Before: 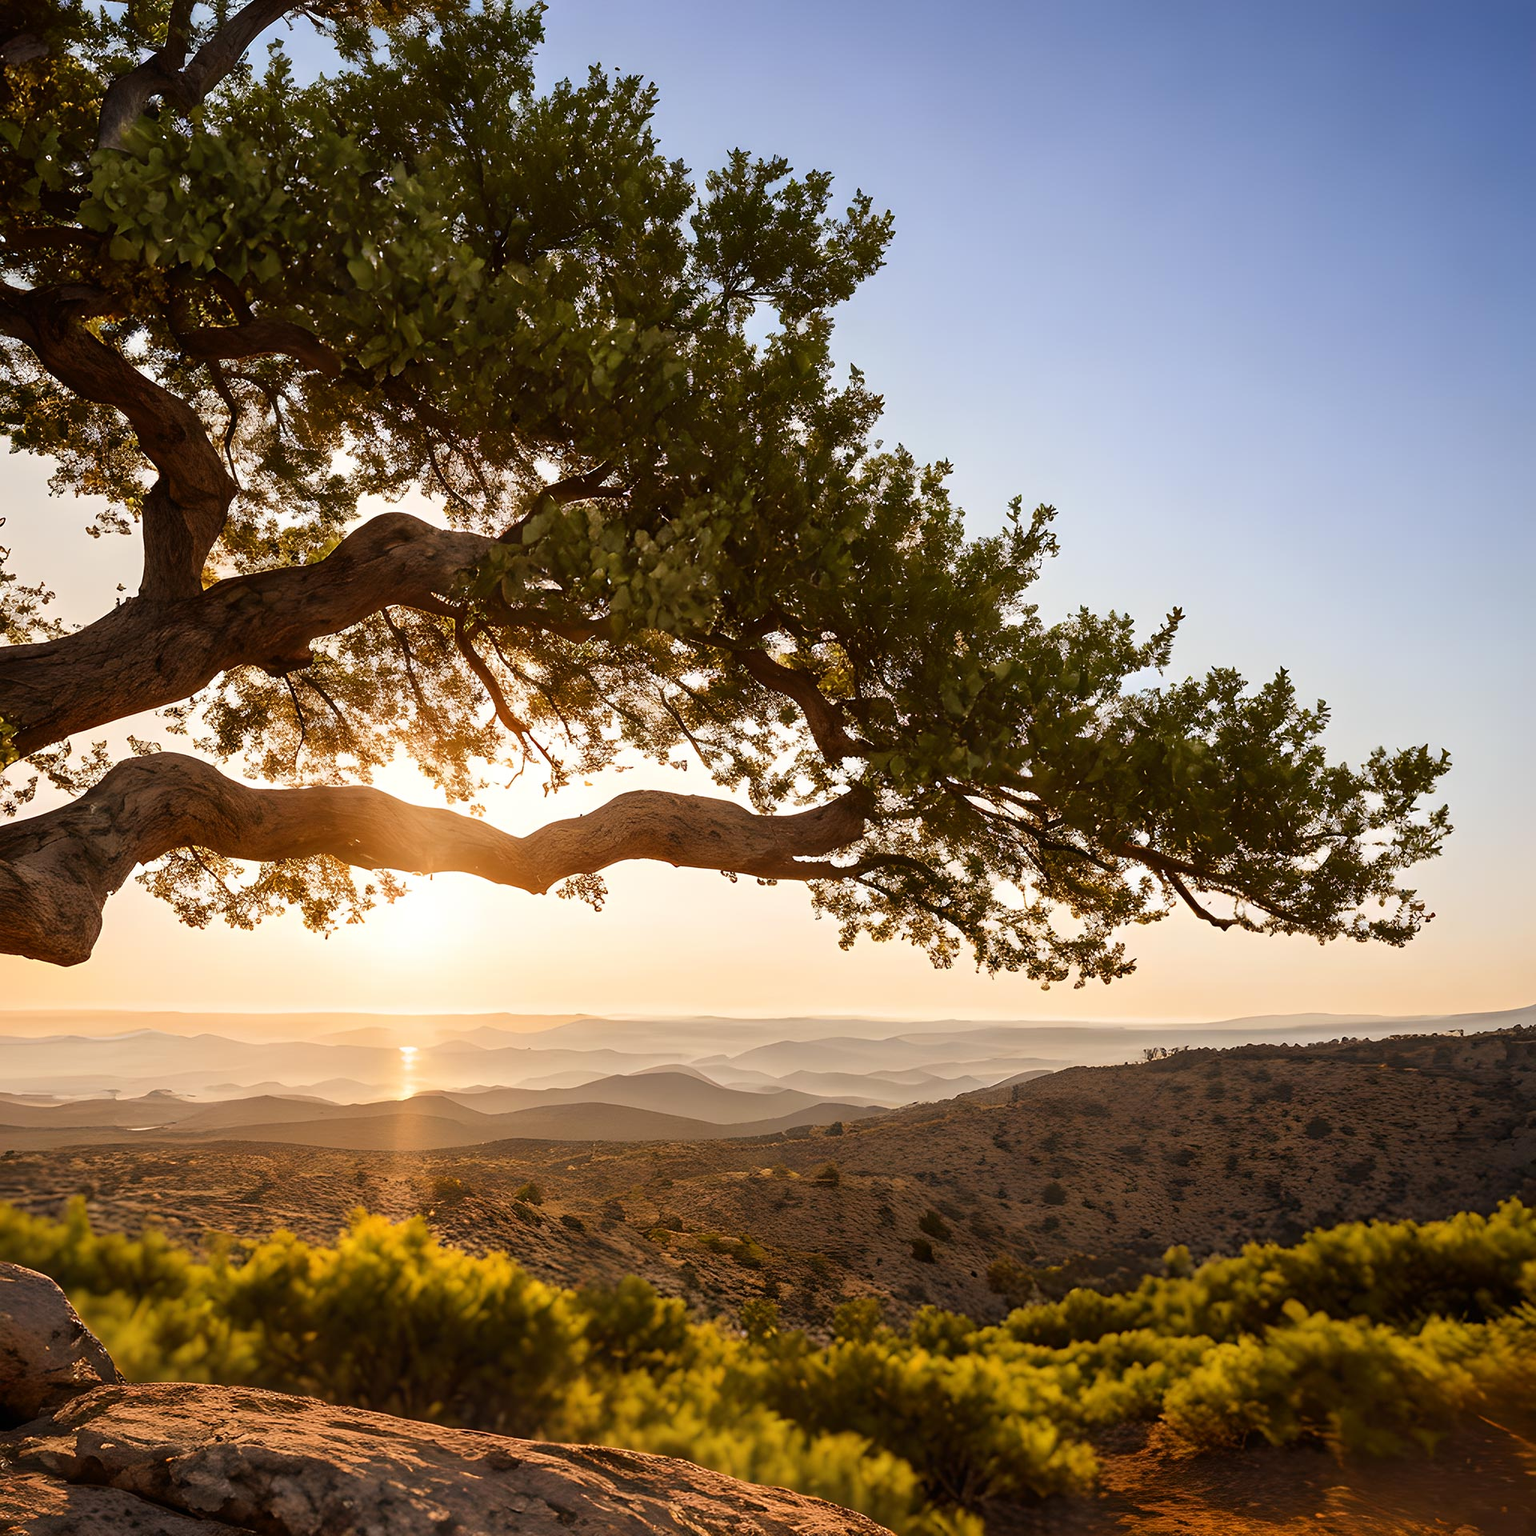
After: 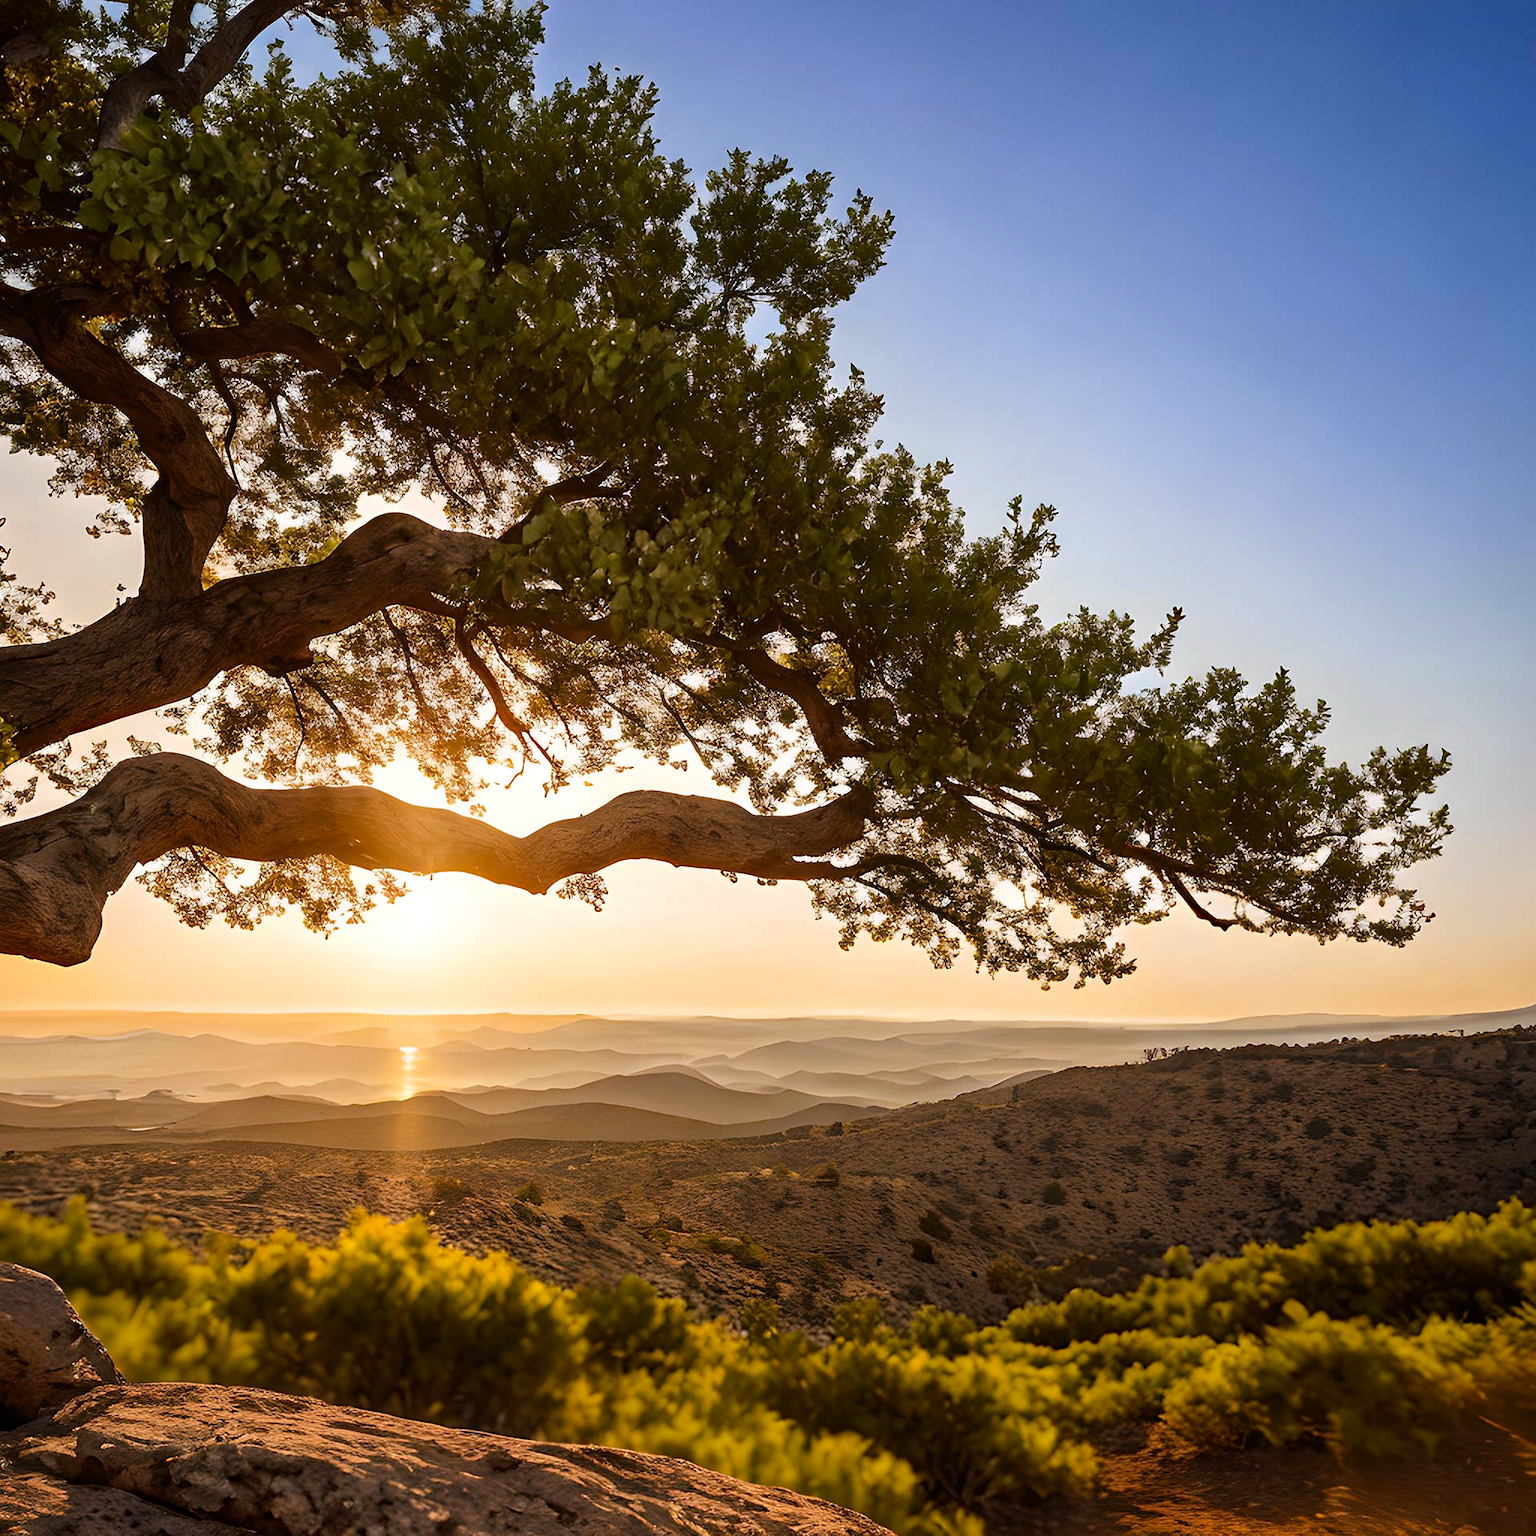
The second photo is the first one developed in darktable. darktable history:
haze removal: strength 0.488, distance 0.423, adaptive false
